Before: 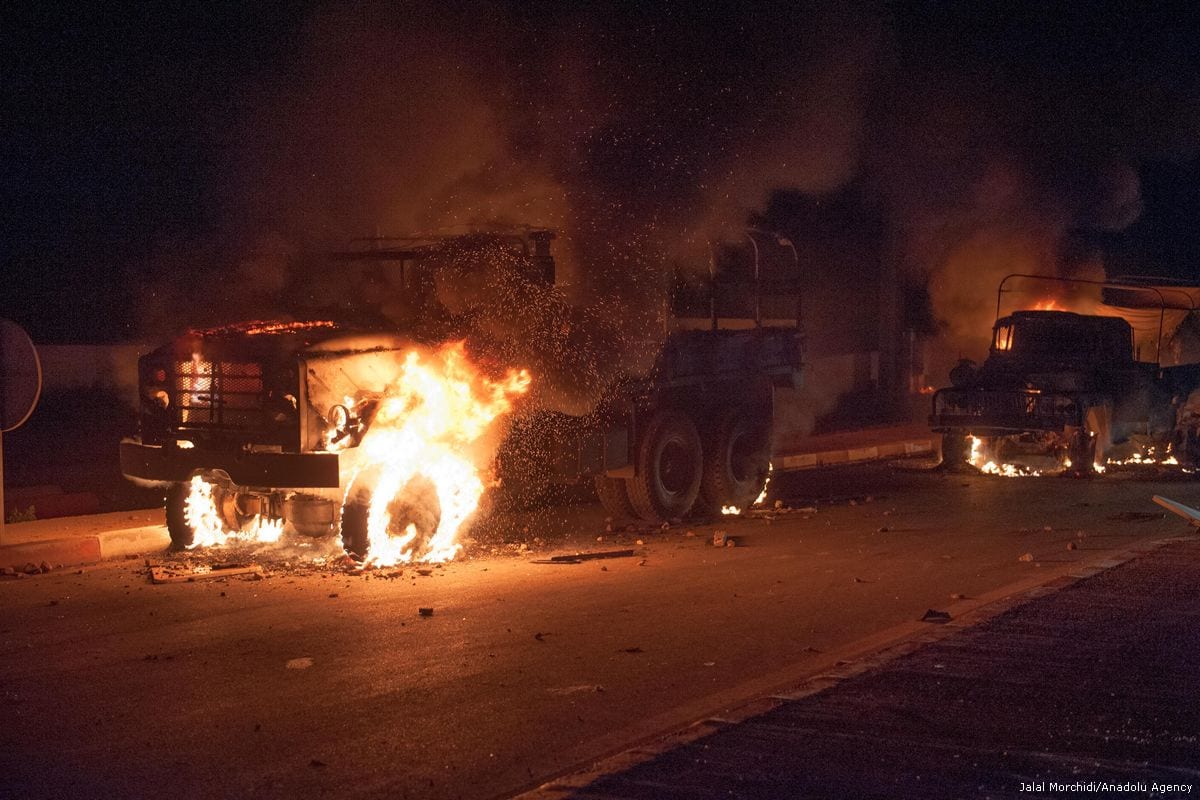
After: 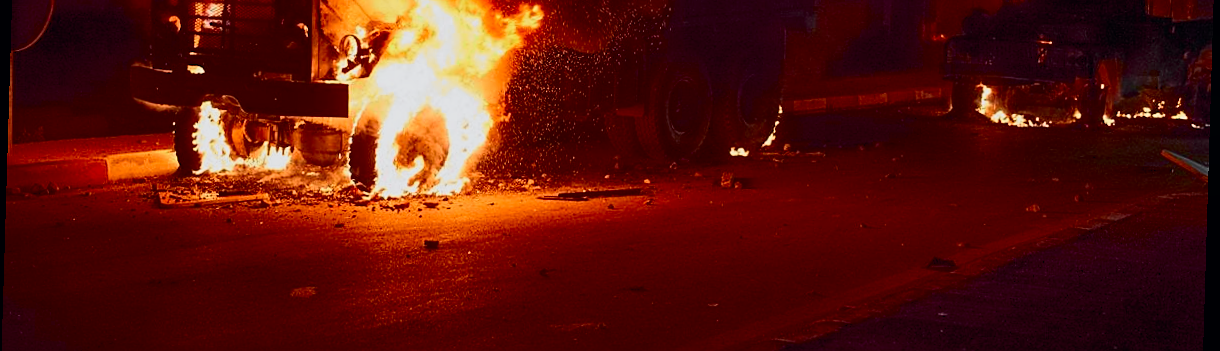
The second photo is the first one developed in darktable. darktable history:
color balance: output saturation 110%
sharpen: on, module defaults
crop: top 45.551%, bottom 12.262%
contrast brightness saturation: contrast 0.13, brightness -0.05, saturation 0.16
bloom: size 9%, threshold 100%, strength 7%
rotate and perspective: rotation 1.72°, automatic cropping off
tone curve: curves: ch0 [(0, 0) (0.071, 0.047) (0.266, 0.26) (0.491, 0.552) (0.753, 0.818) (1, 0.983)]; ch1 [(0, 0) (0.346, 0.307) (0.408, 0.369) (0.463, 0.443) (0.482, 0.493) (0.502, 0.5) (0.517, 0.518) (0.546, 0.576) (0.588, 0.643) (0.651, 0.709) (1, 1)]; ch2 [(0, 0) (0.346, 0.34) (0.434, 0.46) (0.485, 0.494) (0.5, 0.494) (0.517, 0.503) (0.535, 0.545) (0.583, 0.624) (0.625, 0.678) (1, 1)], color space Lab, independent channels, preserve colors none
exposure: exposure -0.582 EV, compensate highlight preservation false
